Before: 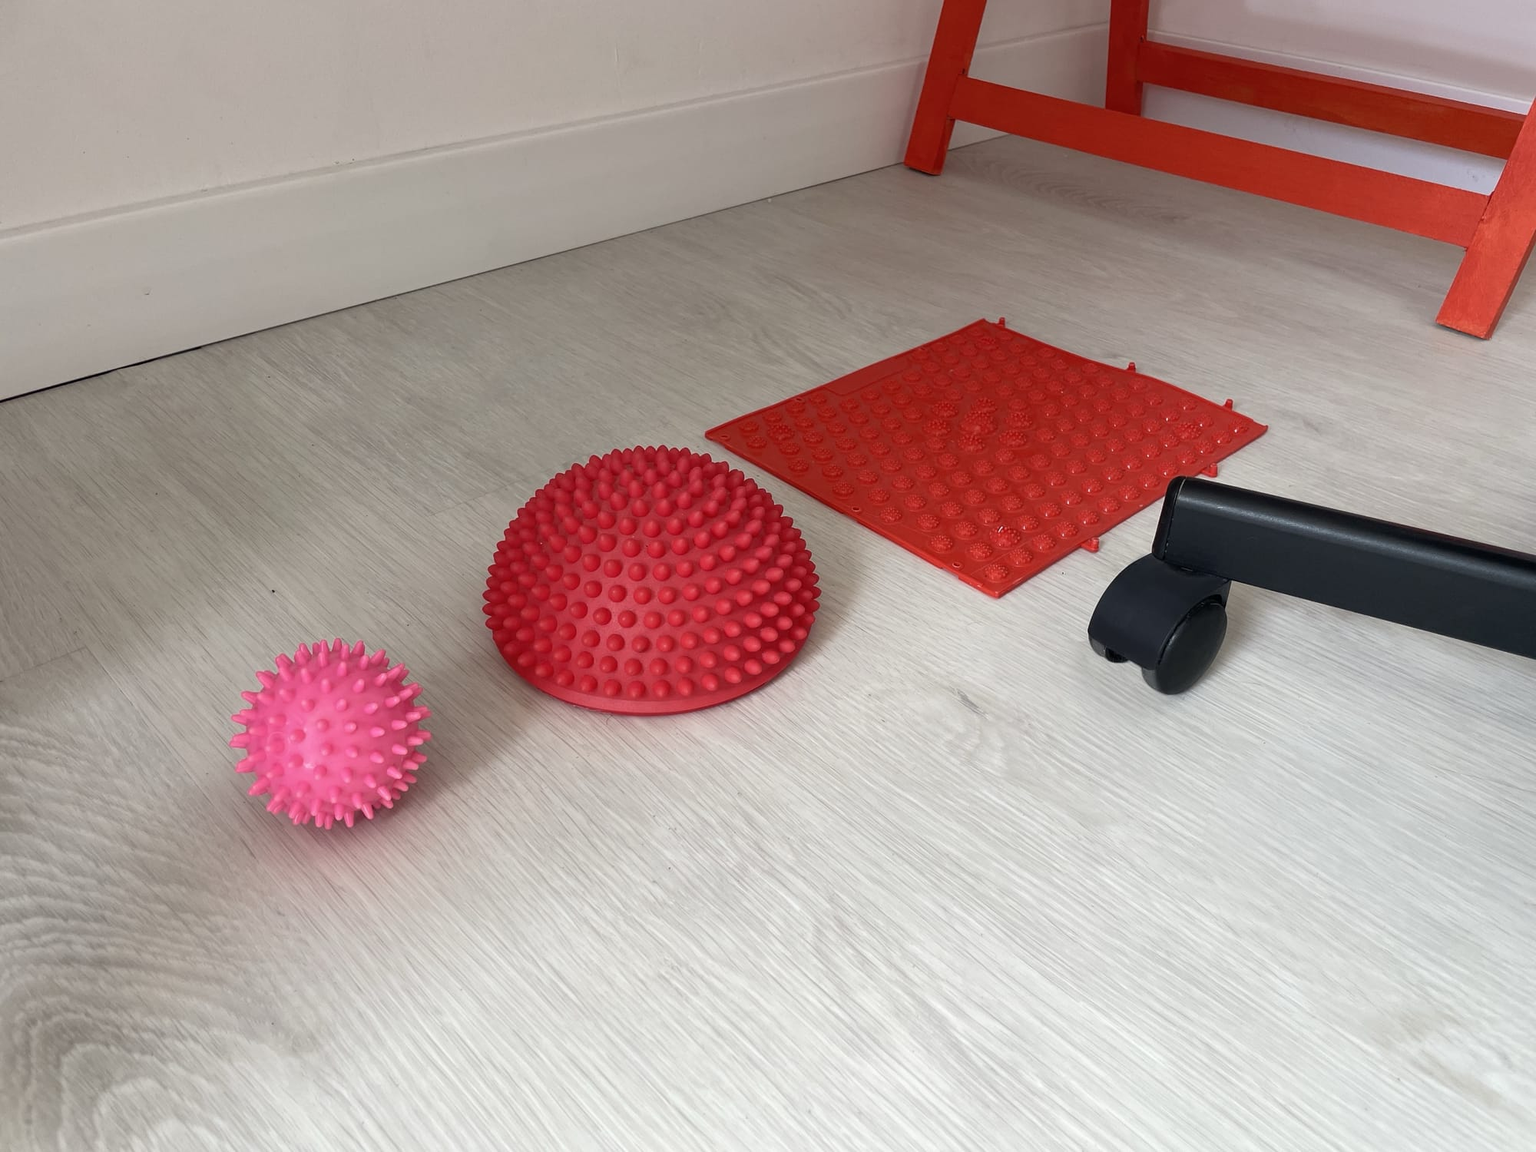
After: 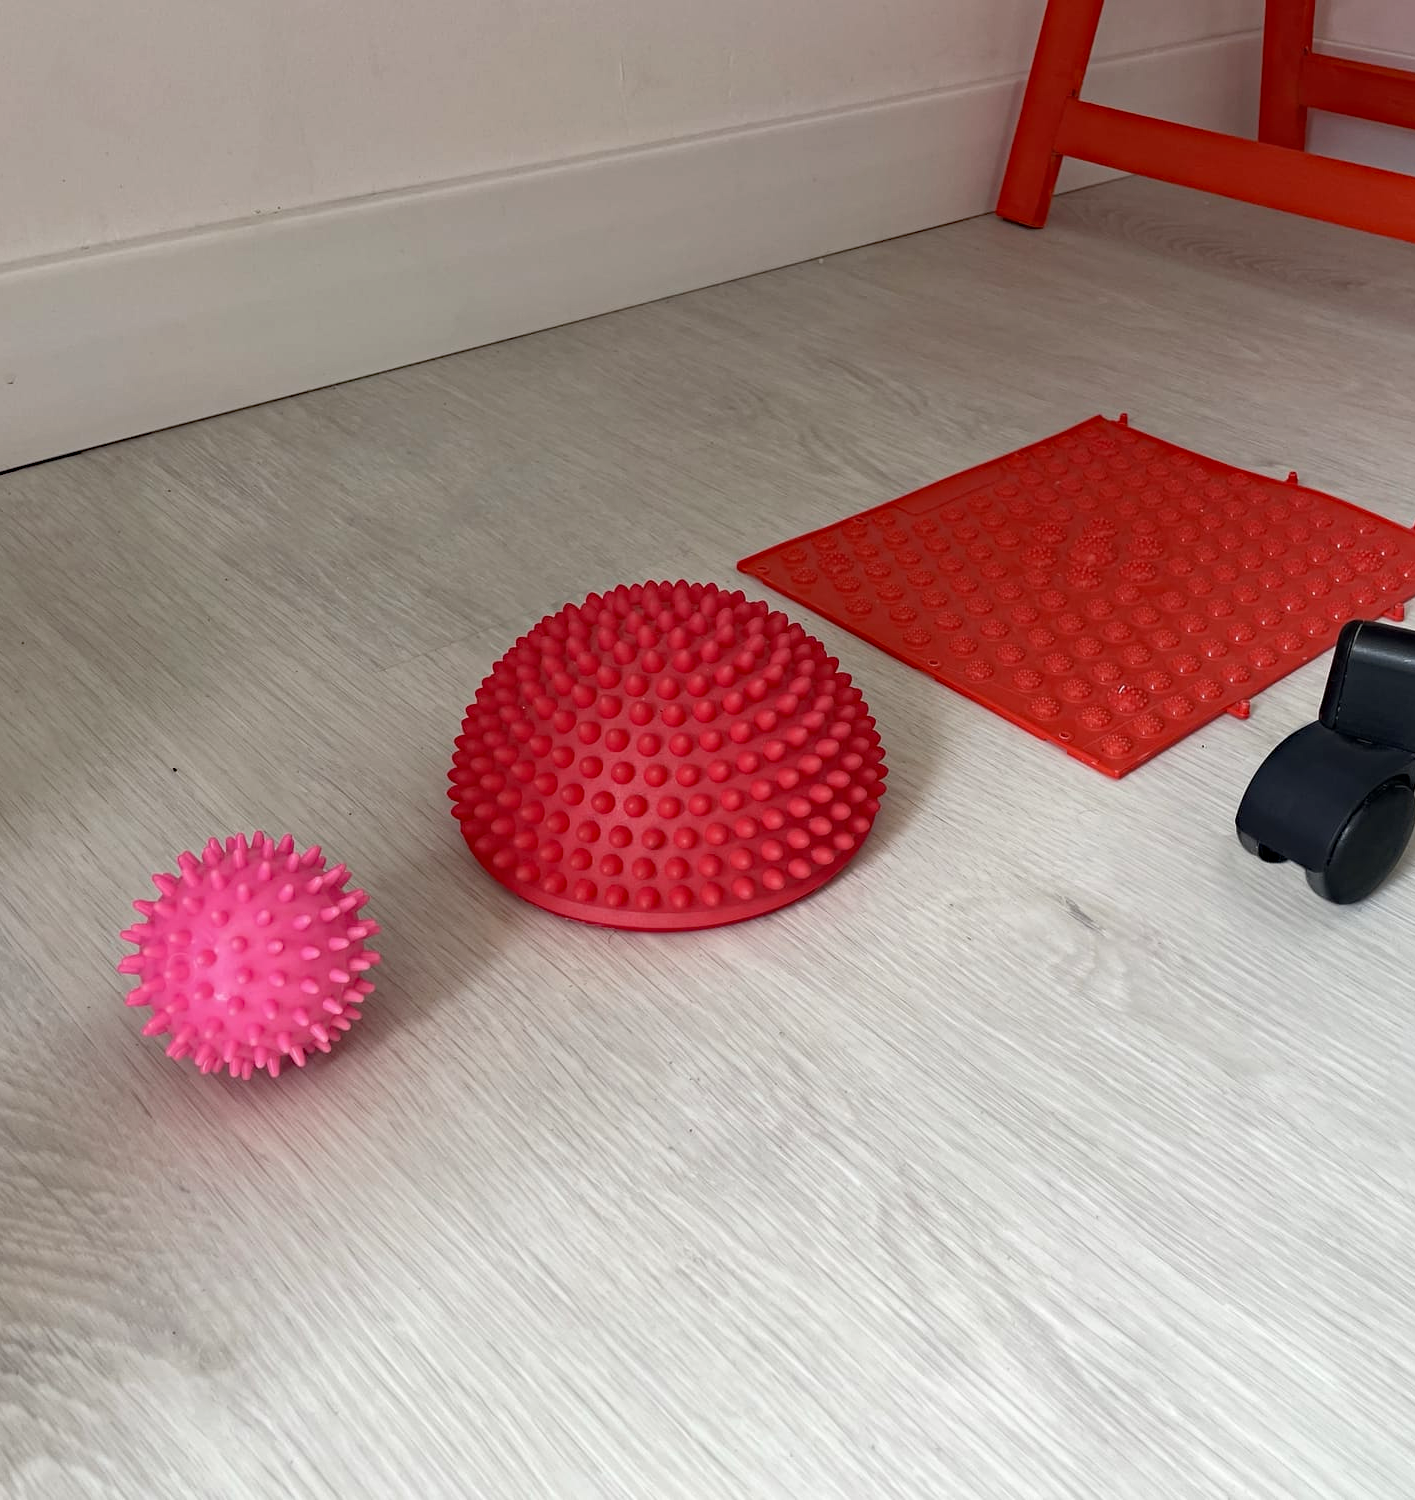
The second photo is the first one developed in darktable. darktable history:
haze removal: strength 0.29, distance 0.25, compatibility mode true, adaptive false
crop and rotate: left 9.061%, right 20.142%
